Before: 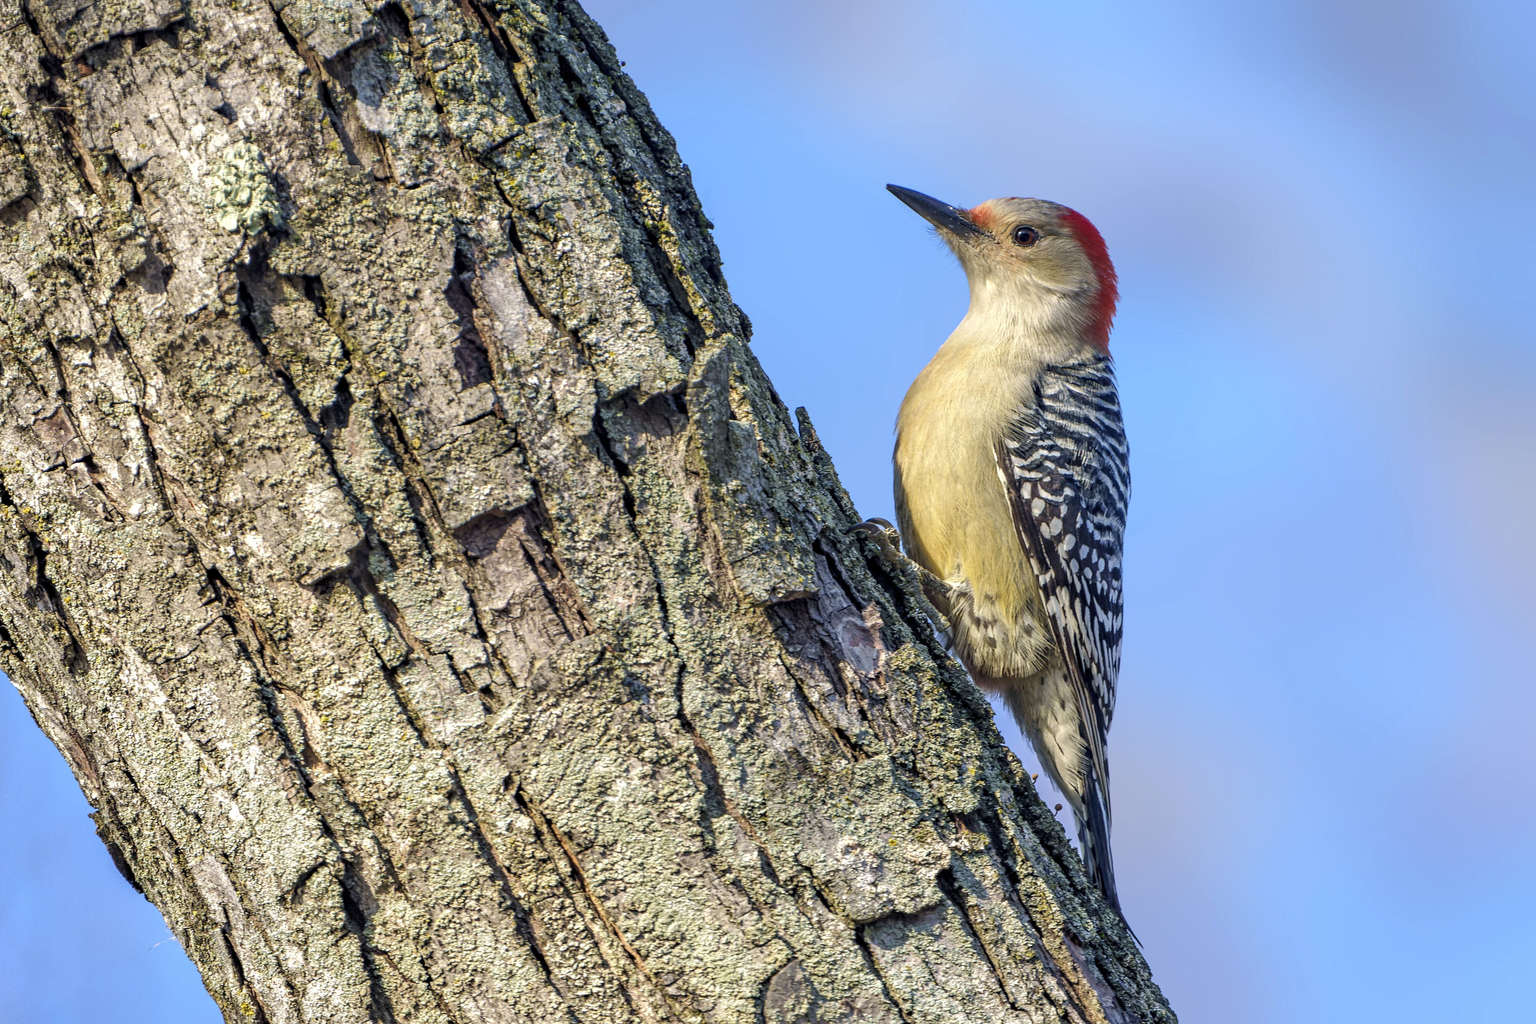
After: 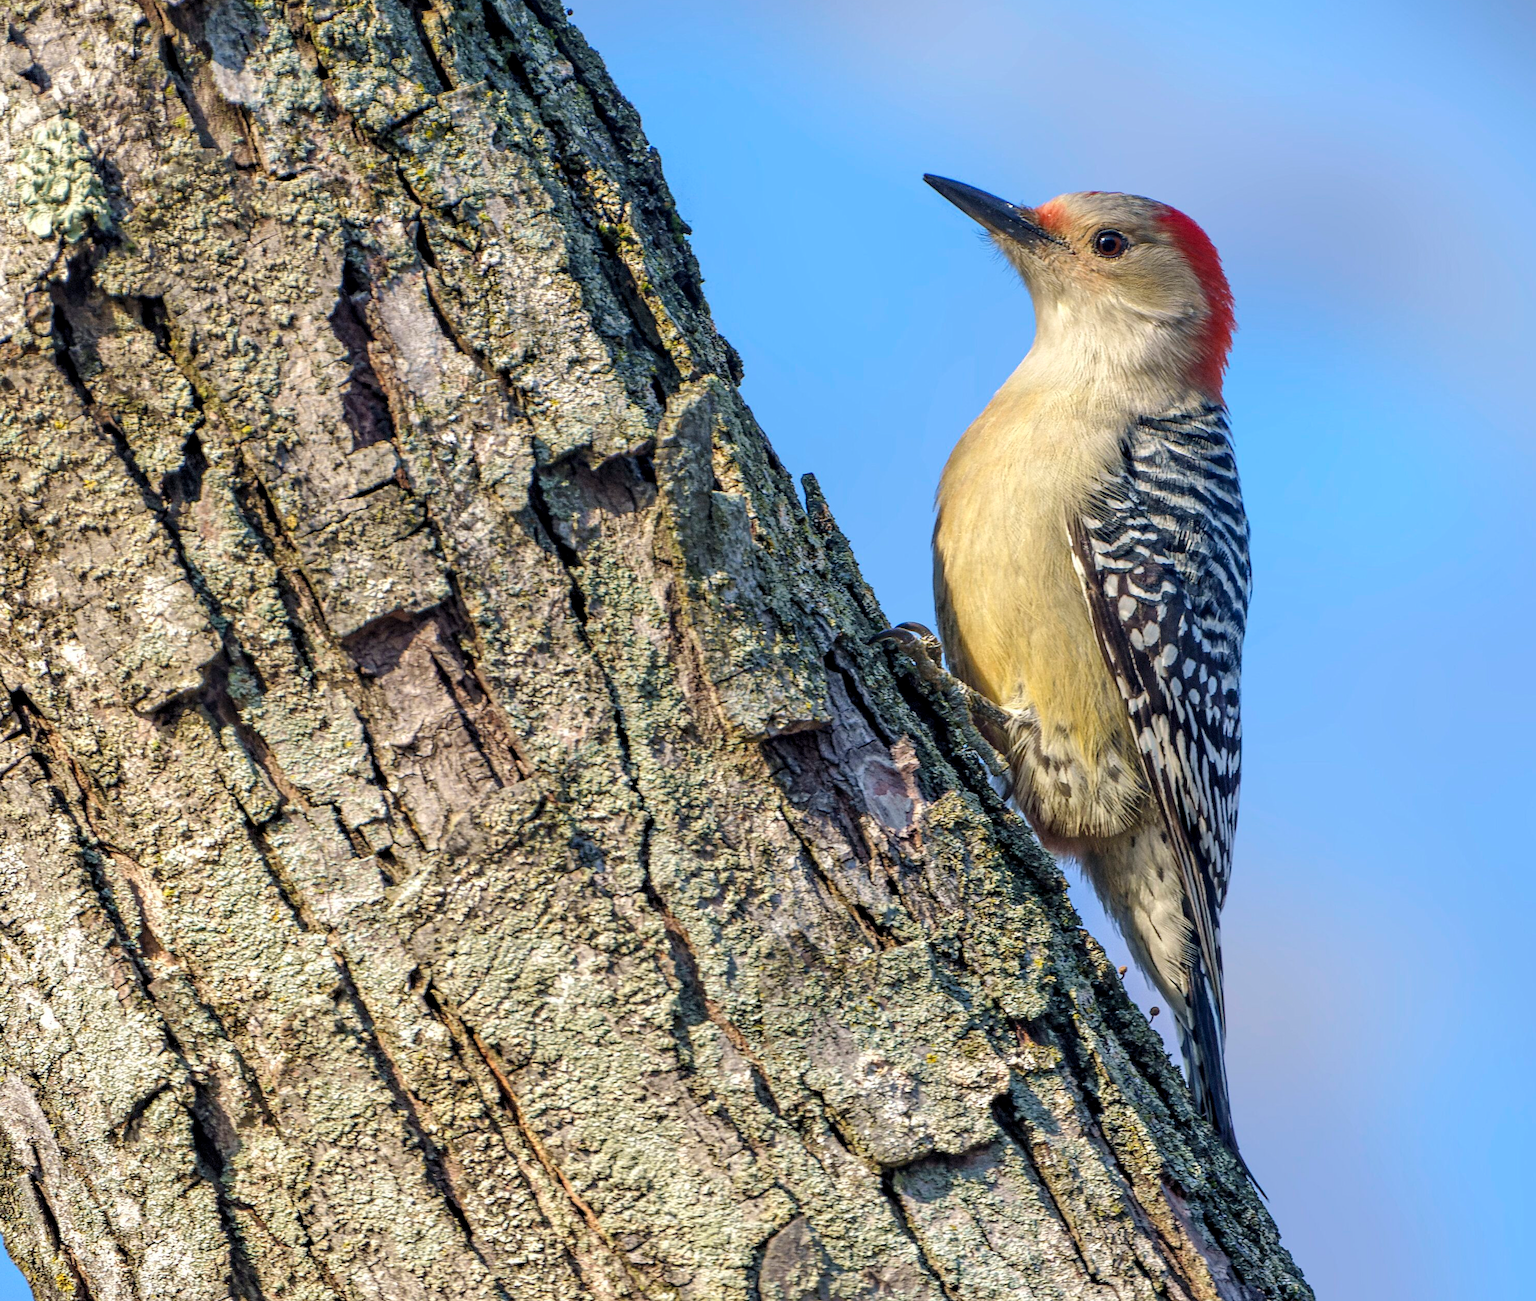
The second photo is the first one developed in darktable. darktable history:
crop and rotate: left 12.981%, top 5.424%, right 12.571%
